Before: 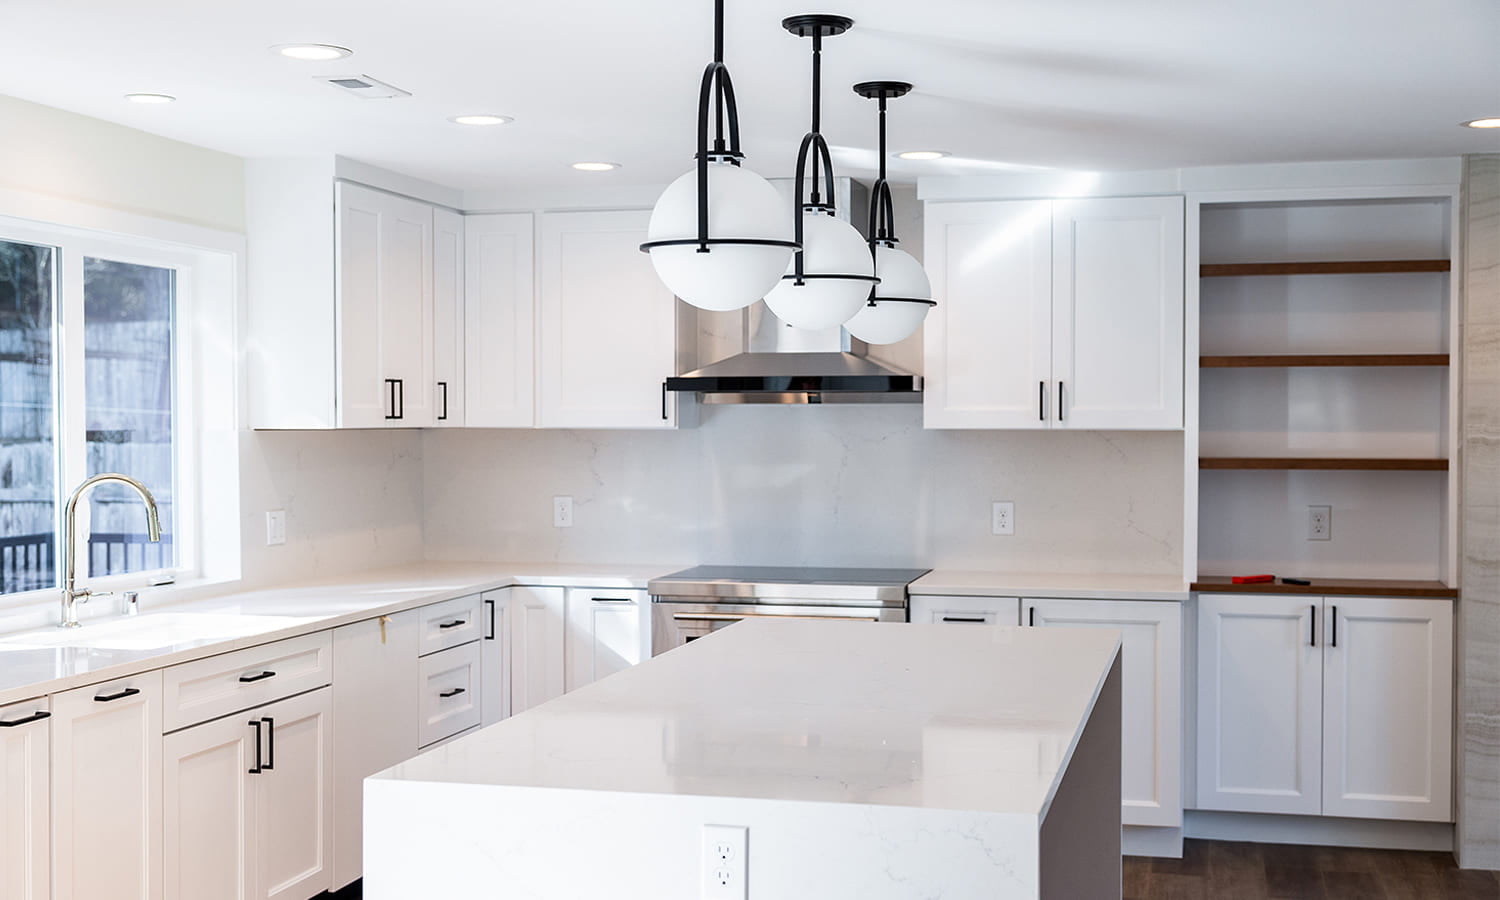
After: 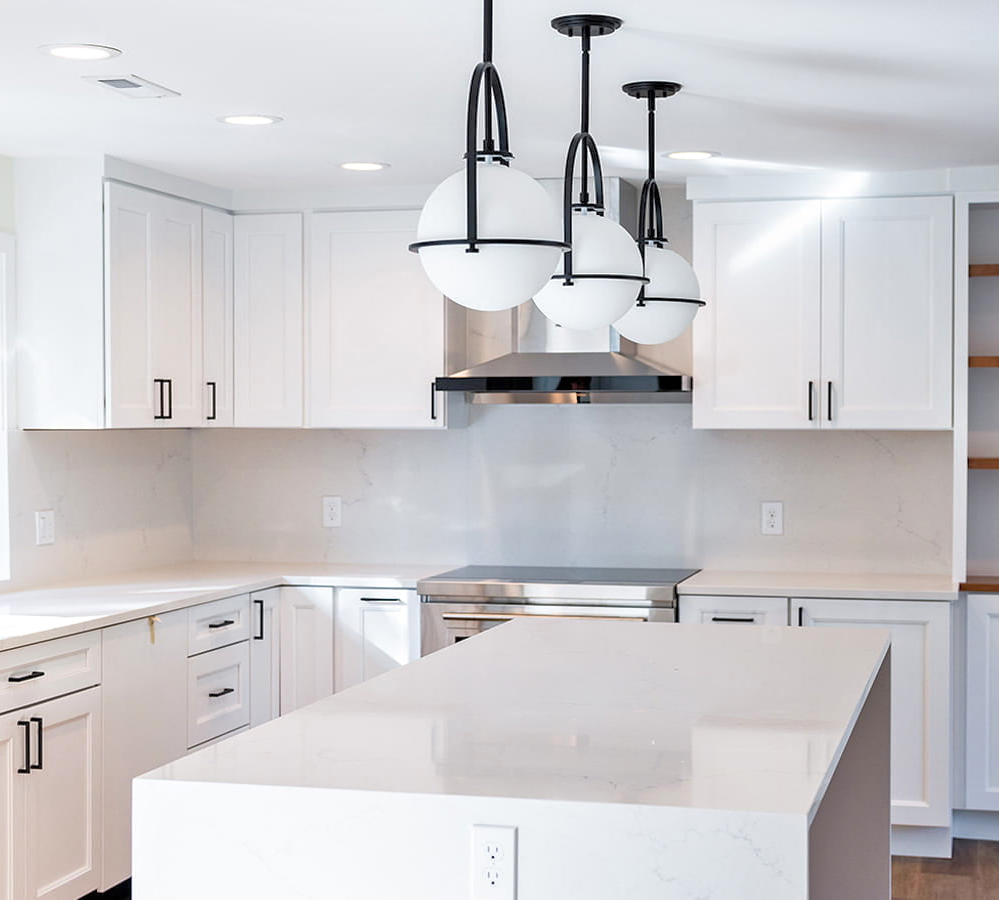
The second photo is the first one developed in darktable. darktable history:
crop: left 15.419%, right 17.914%
color zones: curves: ch1 [(0, 0.523) (0.143, 0.545) (0.286, 0.52) (0.429, 0.506) (0.571, 0.503) (0.714, 0.503) (0.857, 0.508) (1, 0.523)]
tone equalizer: -7 EV 0.15 EV, -6 EV 0.6 EV, -5 EV 1.15 EV, -4 EV 1.33 EV, -3 EV 1.15 EV, -2 EV 0.6 EV, -1 EV 0.15 EV, mask exposure compensation -0.5 EV
